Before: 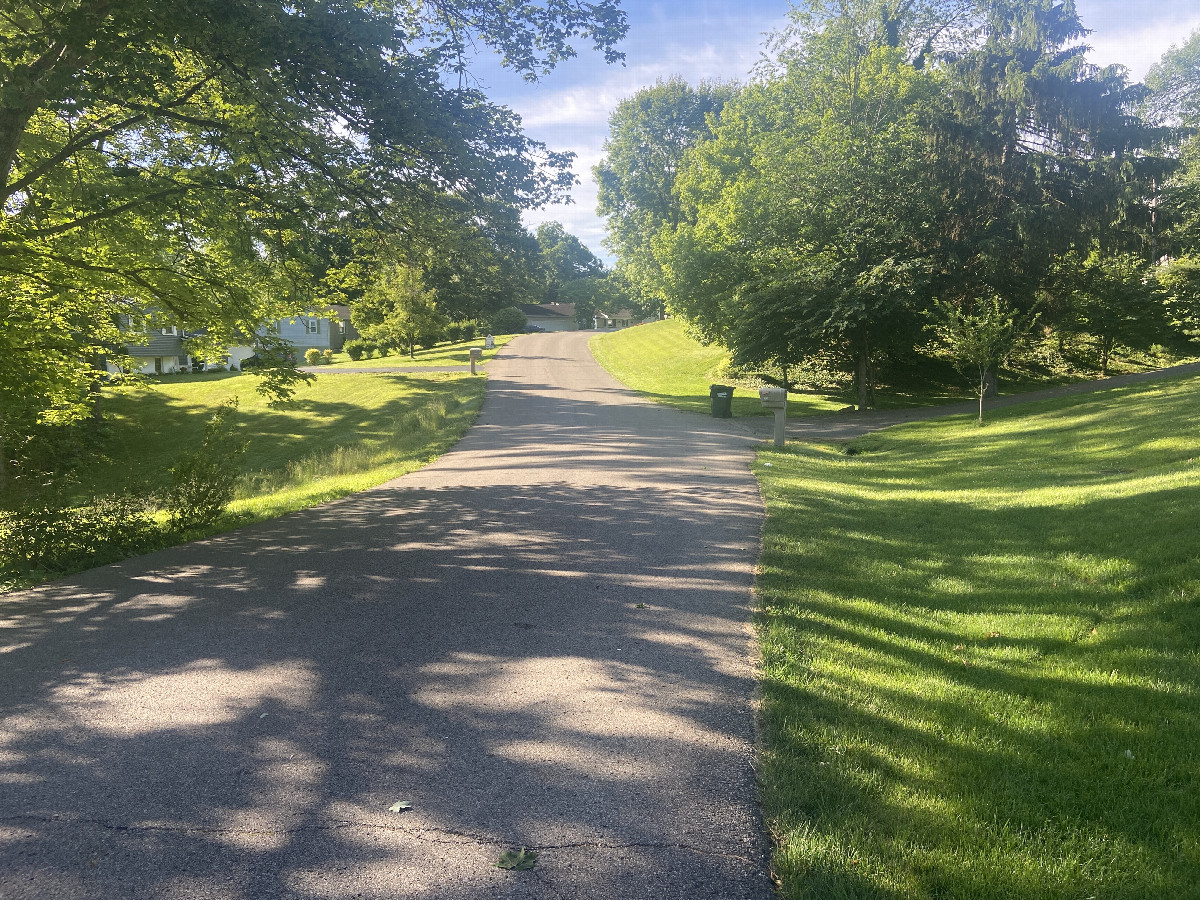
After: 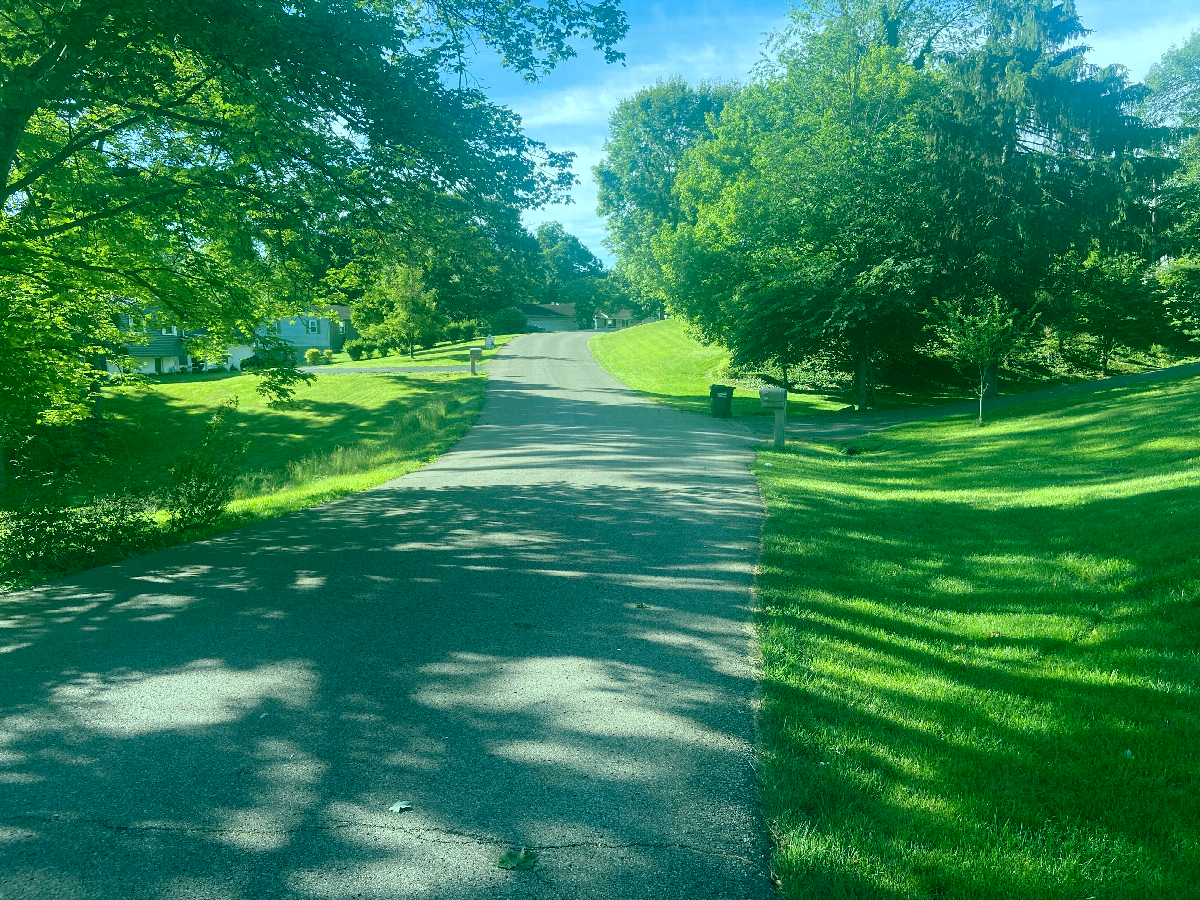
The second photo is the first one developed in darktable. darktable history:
exposure: exposure -0.041 EV, compensate highlight preservation false
color balance rgb: shadows lift › chroma 11.71%, shadows lift › hue 133.46°, power › chroma 2.15%, power › hue 166.83°, highlights gain › chroma 4%, highlights gain › hue 200.2°, perceptual saturation grading › global saturation 18.05%
